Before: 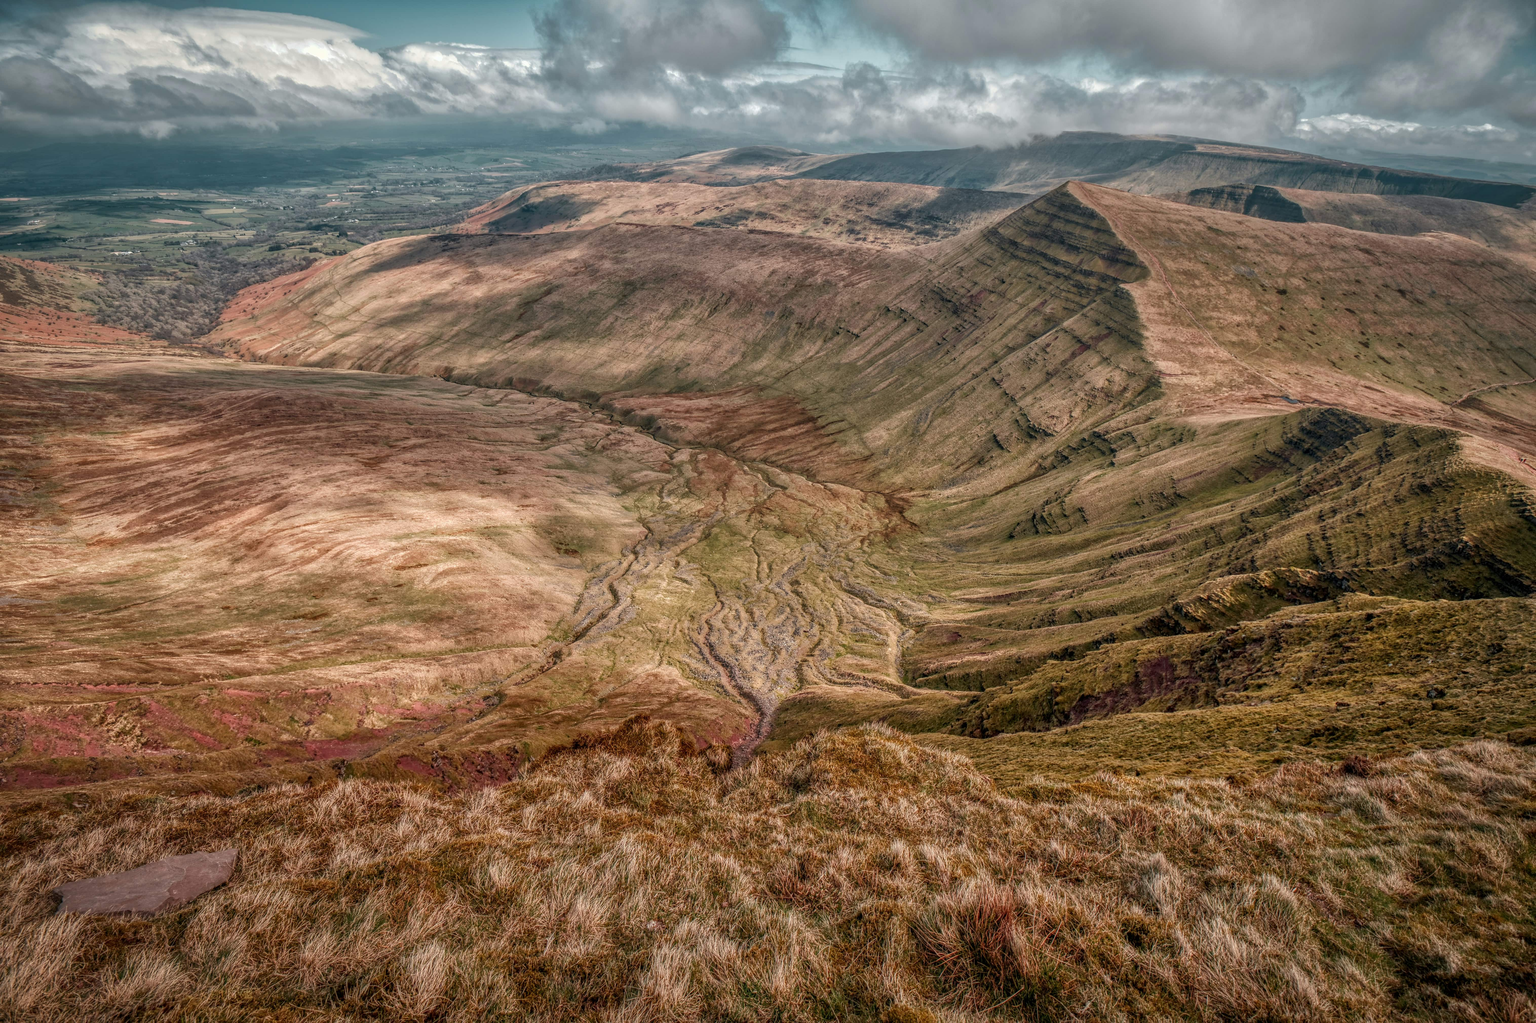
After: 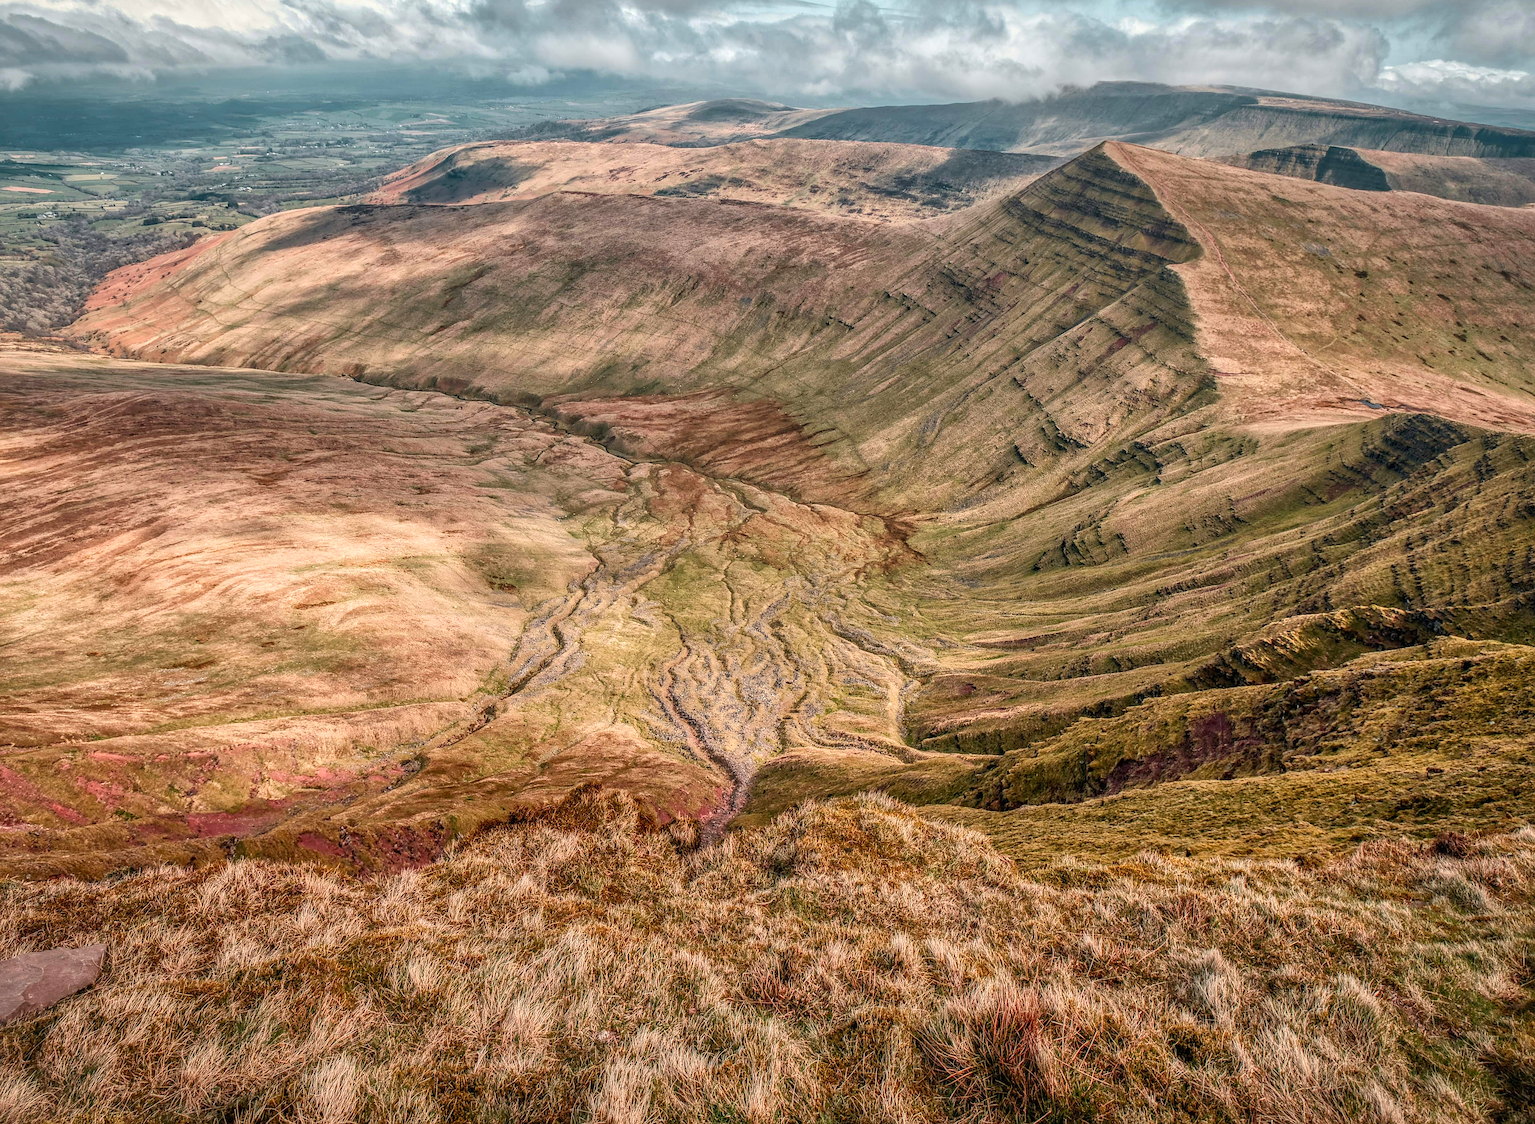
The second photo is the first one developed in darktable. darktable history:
contrast brightness saturation: contrast 0.2, brightness 0.16, saturation 0.219
crop: left 9.762%, top 6.277%, right 7.059%, bottom 2.321%
sharpen: amount 0.49
